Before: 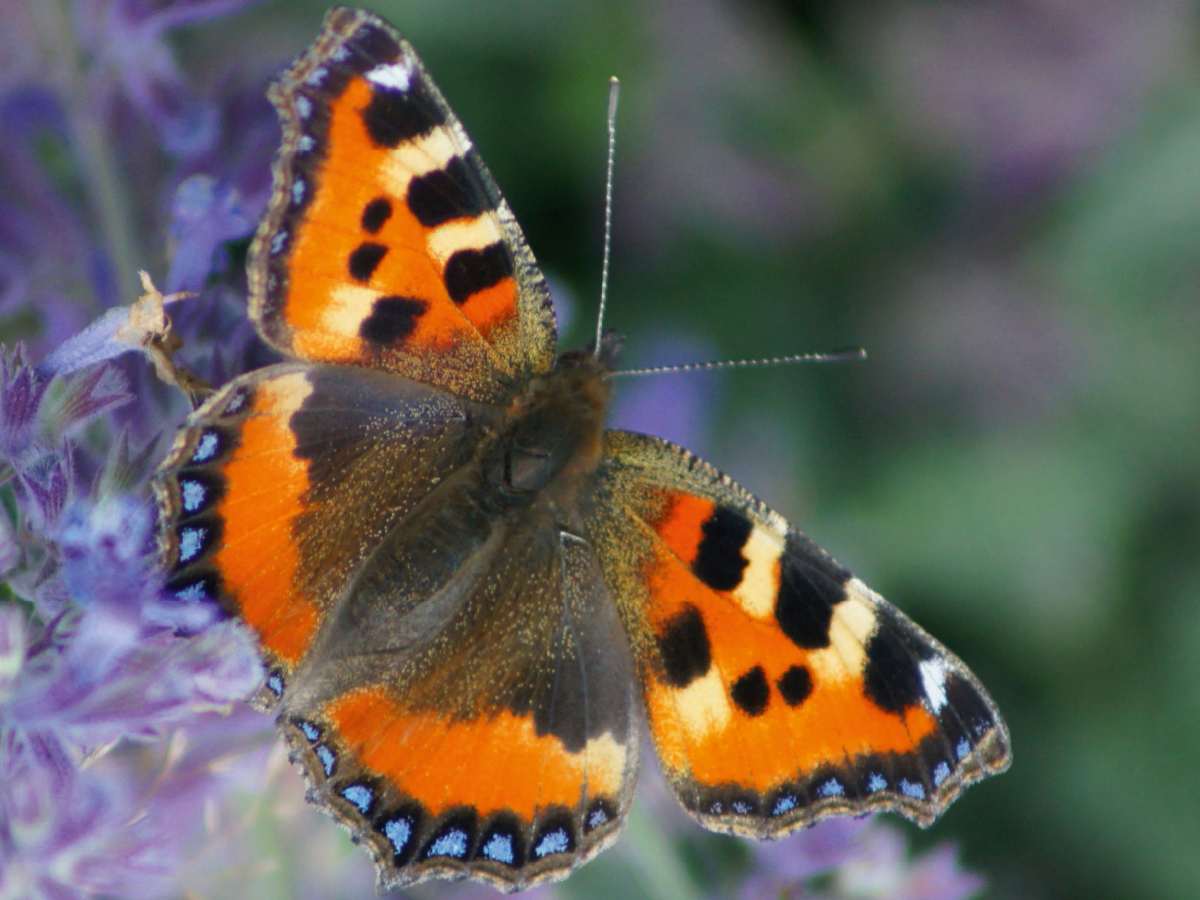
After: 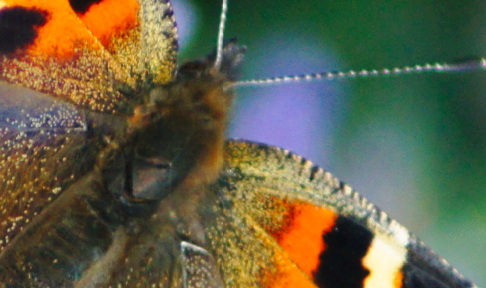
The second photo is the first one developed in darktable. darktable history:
crop: left 31.665%, top 32.253%, right 27.778%, bottom 35.692%
base curve: curves: ch0 [(0, 0) (0.028, 0.03) (0.121, 0.232) (0.46, 0.748) (0.859, 0.968) (1, 1)], preserve colors none
